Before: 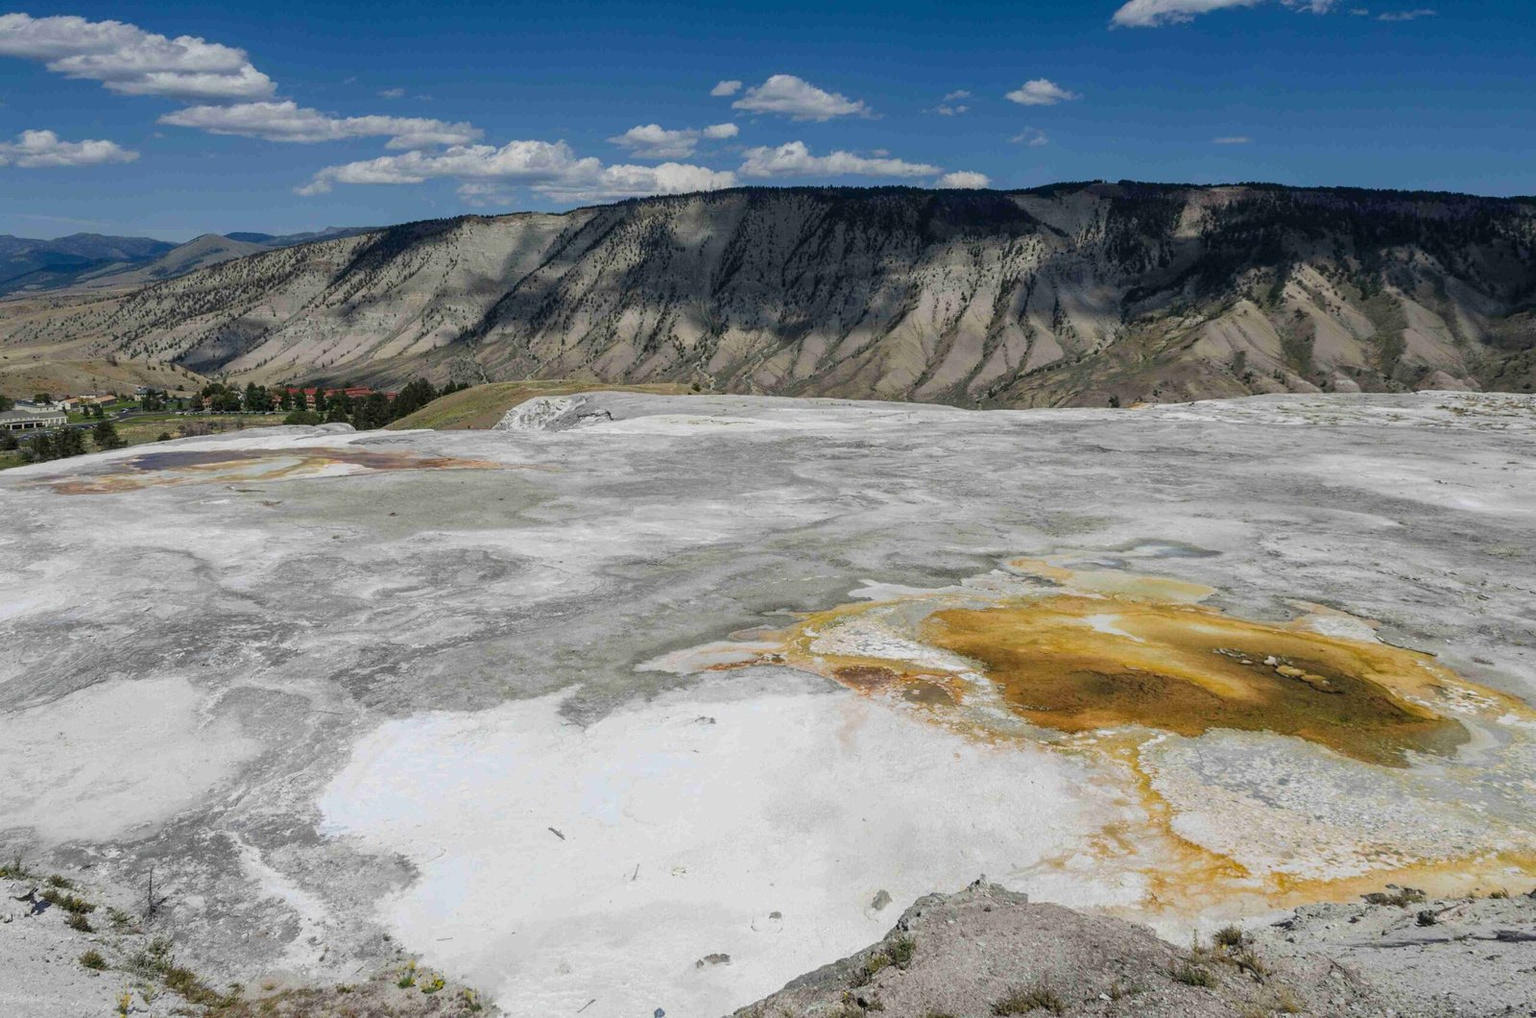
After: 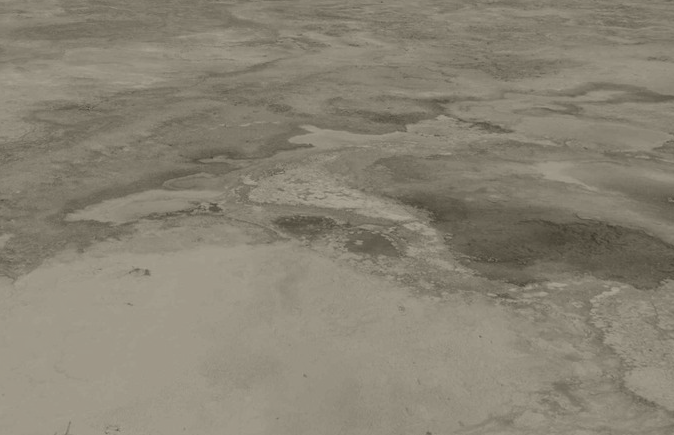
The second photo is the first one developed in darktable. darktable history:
color balance: mode lift, gamma, gain (sRGB), lift [1, 1.049, 1, 1]
tone equalizer: -8 EV 1 EV, -7 EV 1 EV, -6 EV 1 EV, -5 EV 1 EV, -4 EV 1 EV, -3 EV 0.75 EV, -2 EV 0.5 EV, -1 EV 0.25 EV
colorize: hue 41.44°, saturation 22%, source mix 60%, lightness 10.61%
crop: left 37.221%, top 45.169%, right 20.63%, bottom 13.777%
color zones: curves: ch1 [(0, 0.006) (0.094, 0.285) (0.171, 0.001) (0.429, 0.001) (0.571, 0.003) (0.714, 0.004) (0.857, 0.004) (1, 0.006)]
